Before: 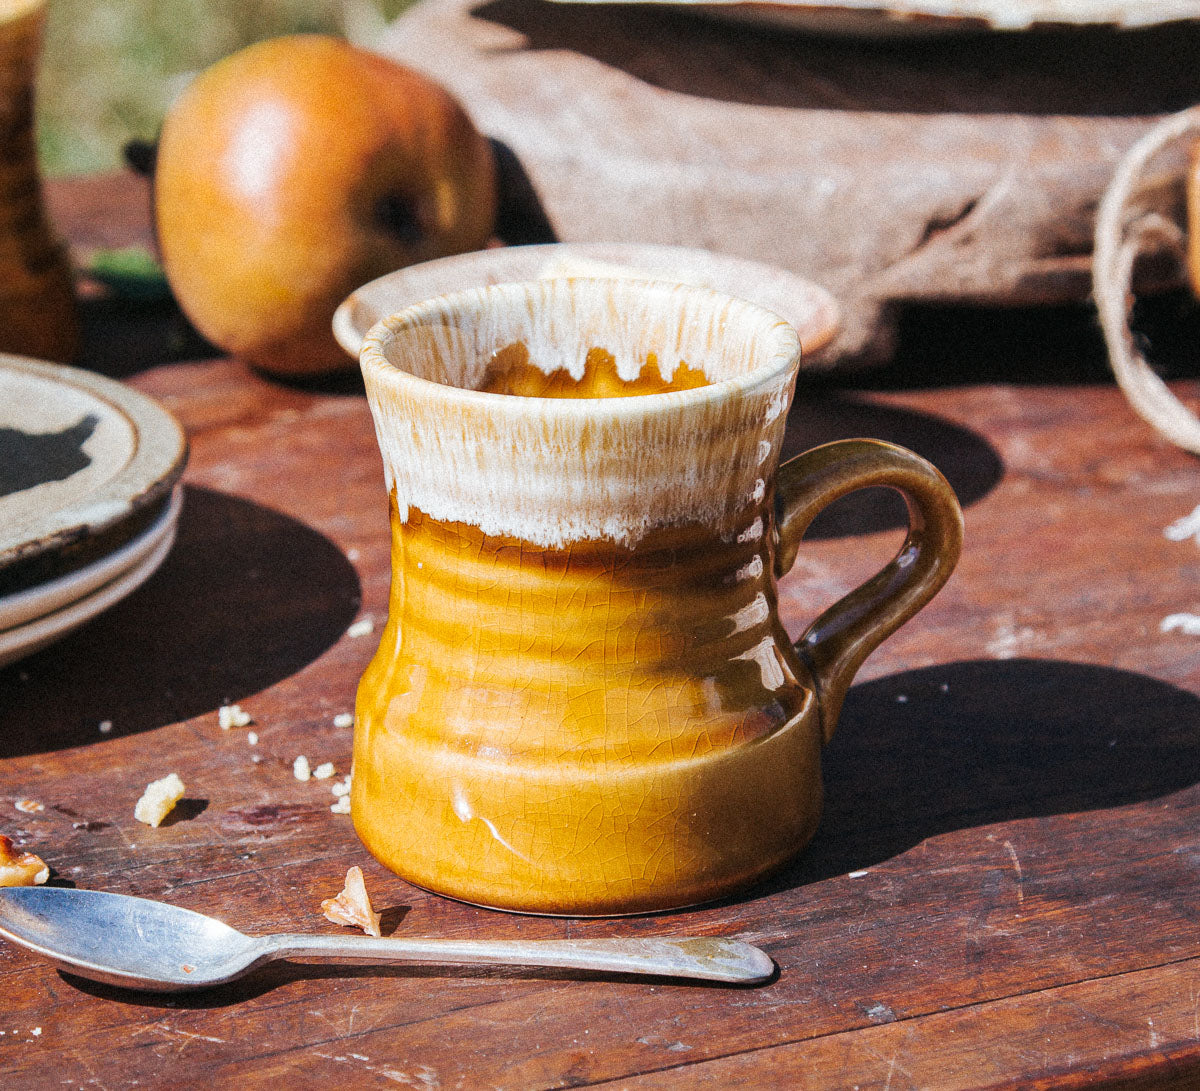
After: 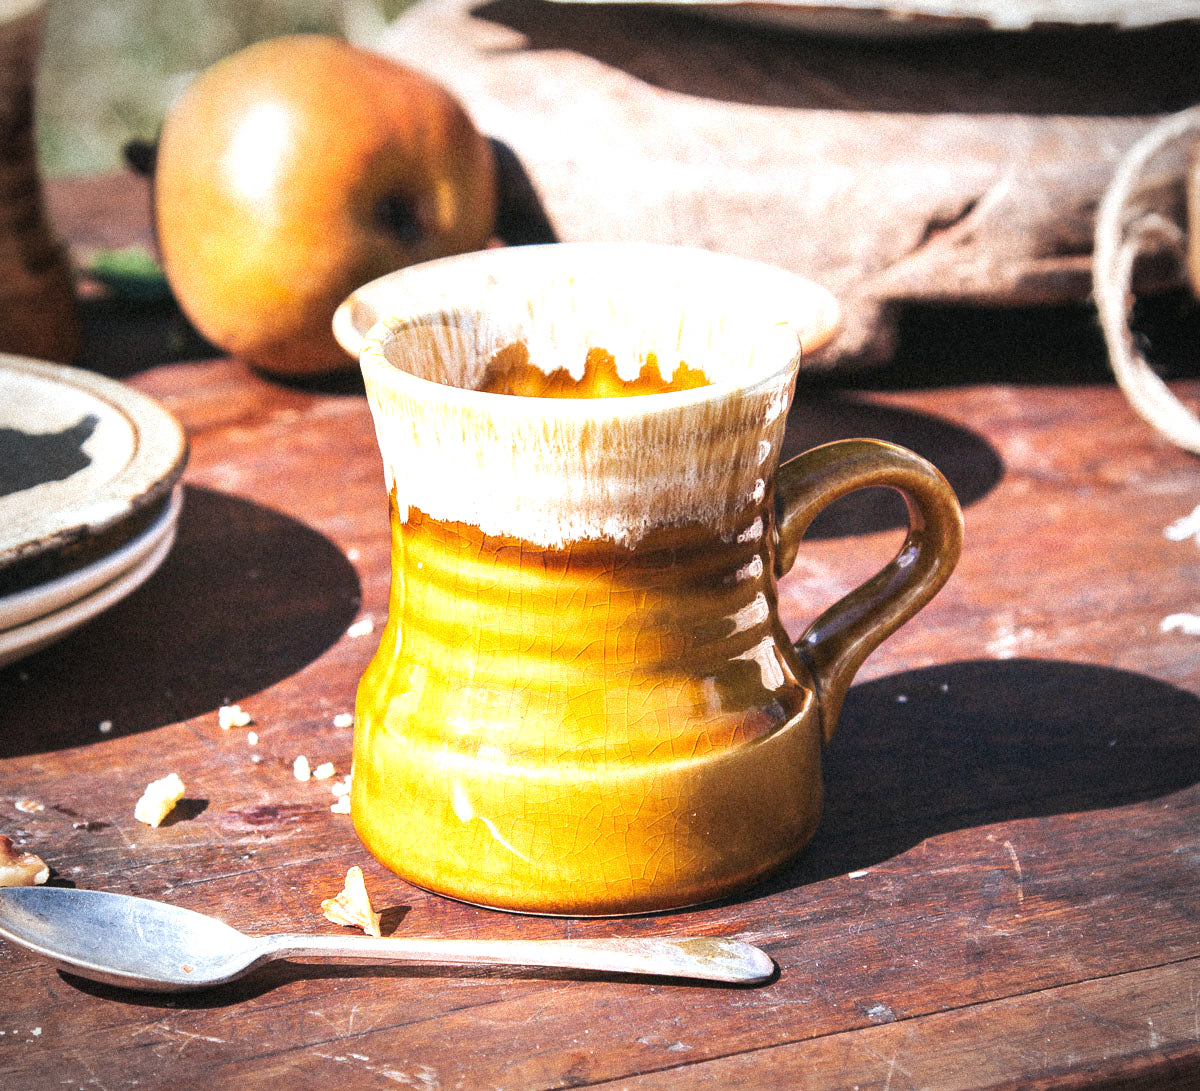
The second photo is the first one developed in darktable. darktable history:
vignetting: automatic ratio true
exposure: black level correction 0, exposure 0.877 EV, compensate exposure bias true, compensate highlight preservation false
